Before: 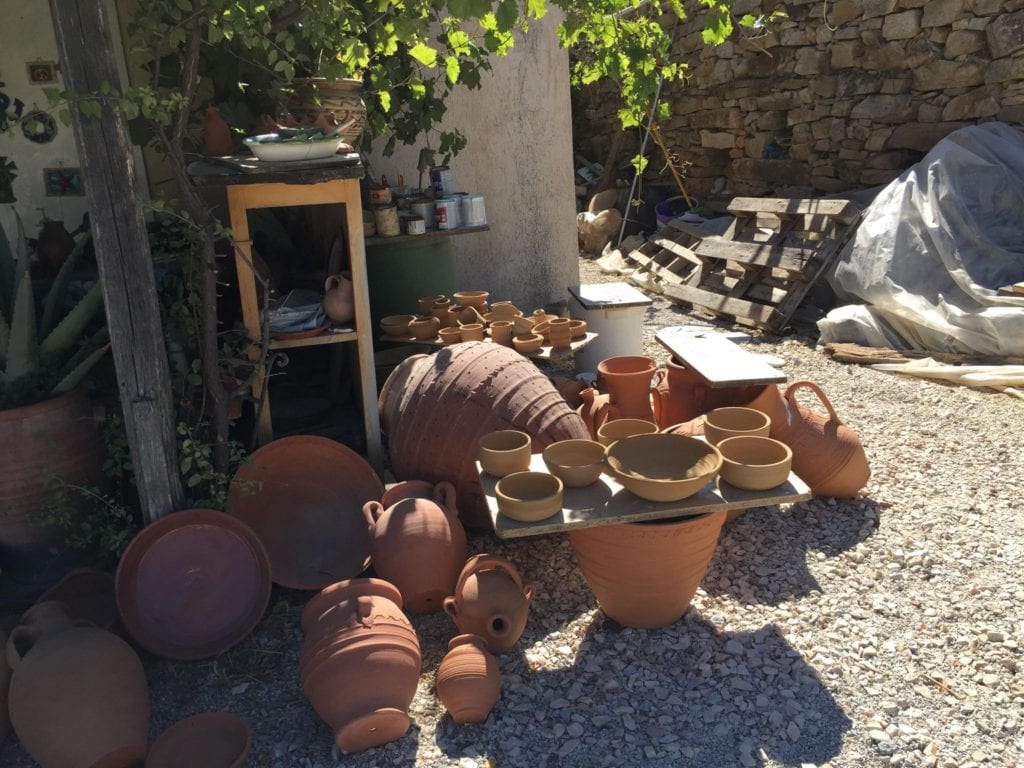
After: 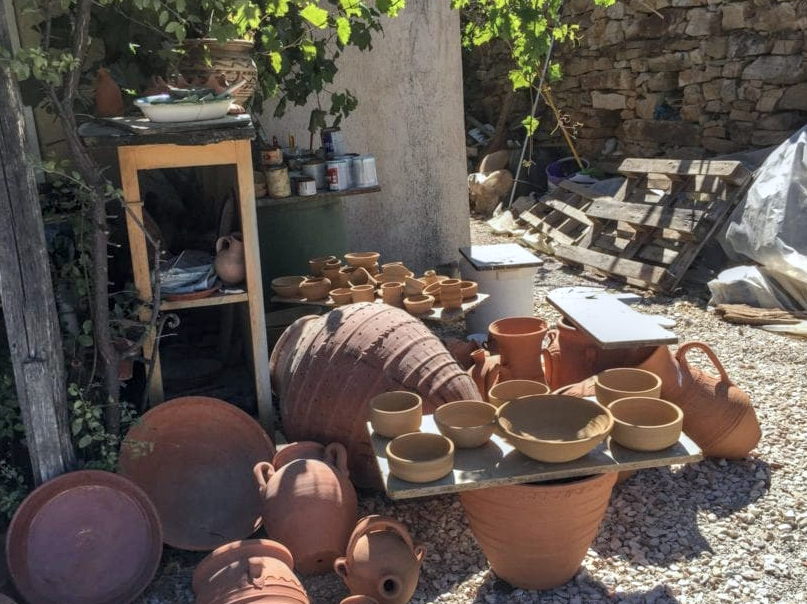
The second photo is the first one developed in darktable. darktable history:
crop and rotate: left 10.699%, top 5.096%, right 10.453%, bottom 16.182%
color calibration: x 0.356, y 0.368, temperature 4702.48 K
shadows and highlights: shadows 48.08, highlights -42.38, highlights color adjustment 46.39%, soften with gaussian
local contrast: highlights 0%, shadows 5%, detail 133%
